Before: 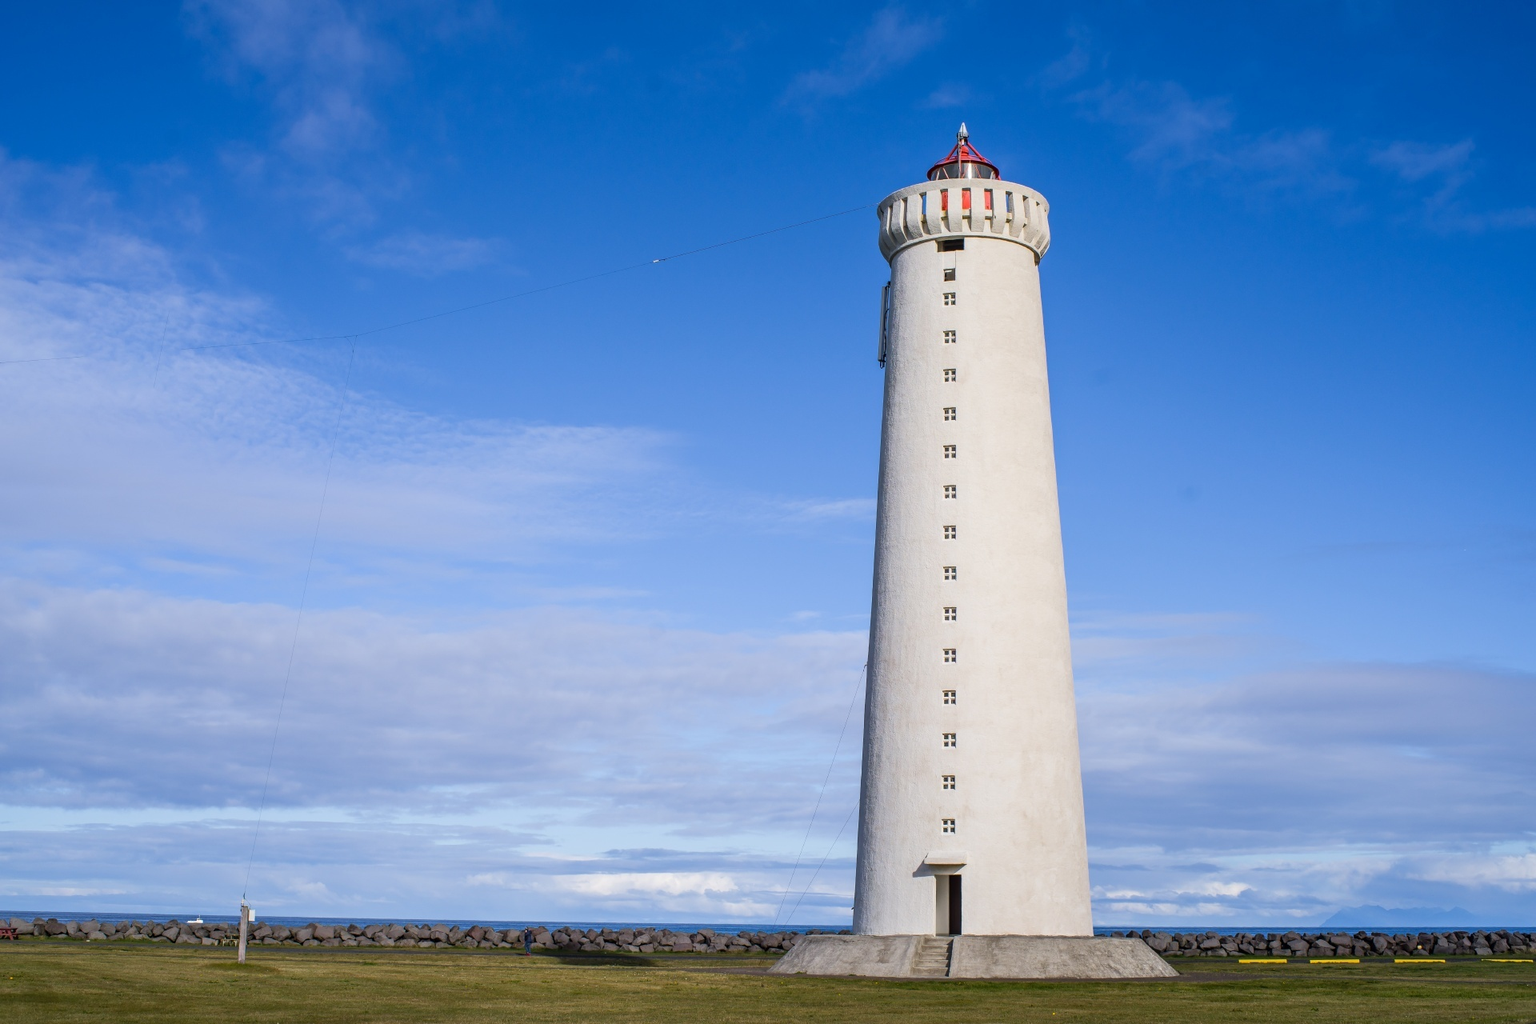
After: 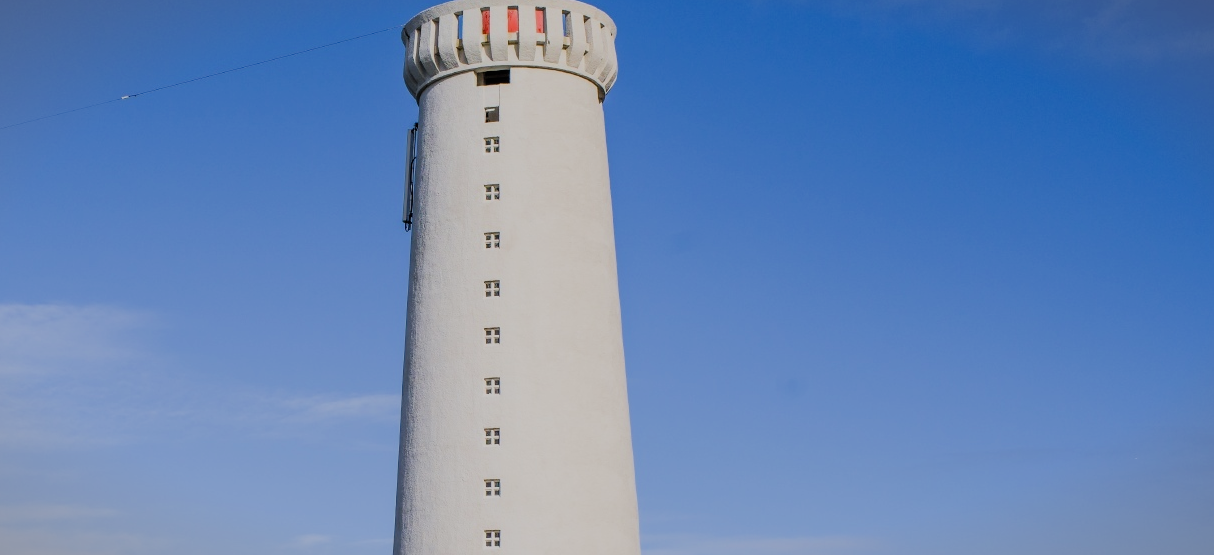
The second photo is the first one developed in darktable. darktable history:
filmic rgb: black relative exposure -6.98 EV, white relative exposure 5.66 EV, threshold 2.99 EV, hardness 2.86, enable highlight reconstruction true
vignetting: fall-off start 100.2%, fall-off radius 65.25%, brightness -0.347, automatic ratio true
crop: left 36.219%, top 17.897%, right 0.517%, bottom 38.742%
